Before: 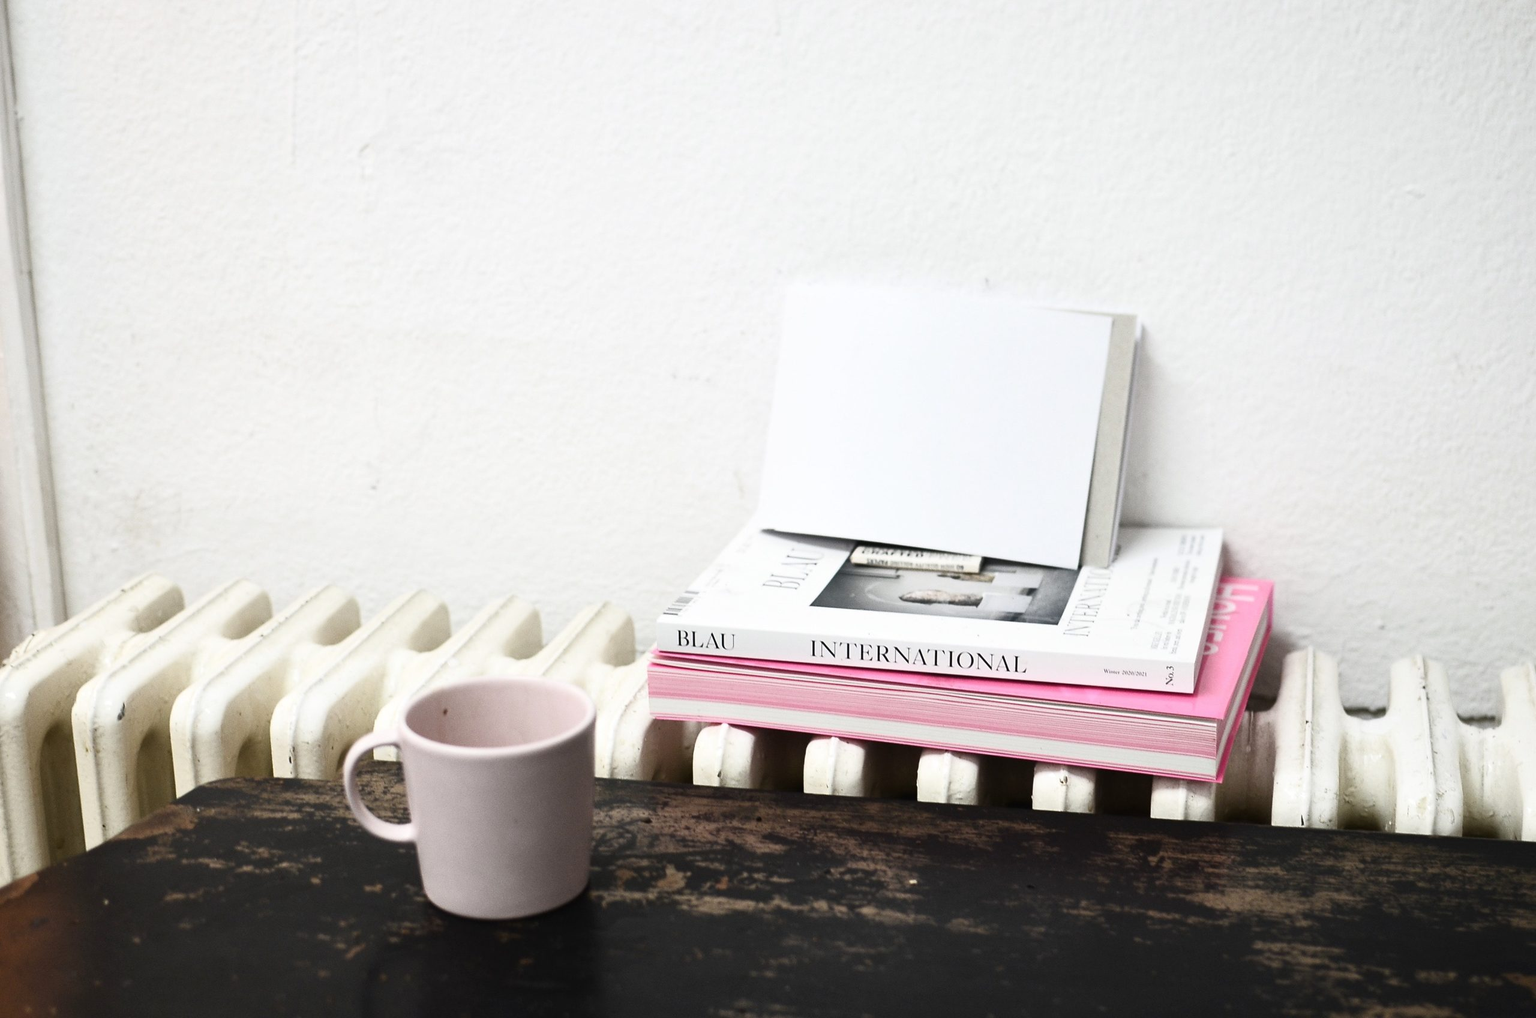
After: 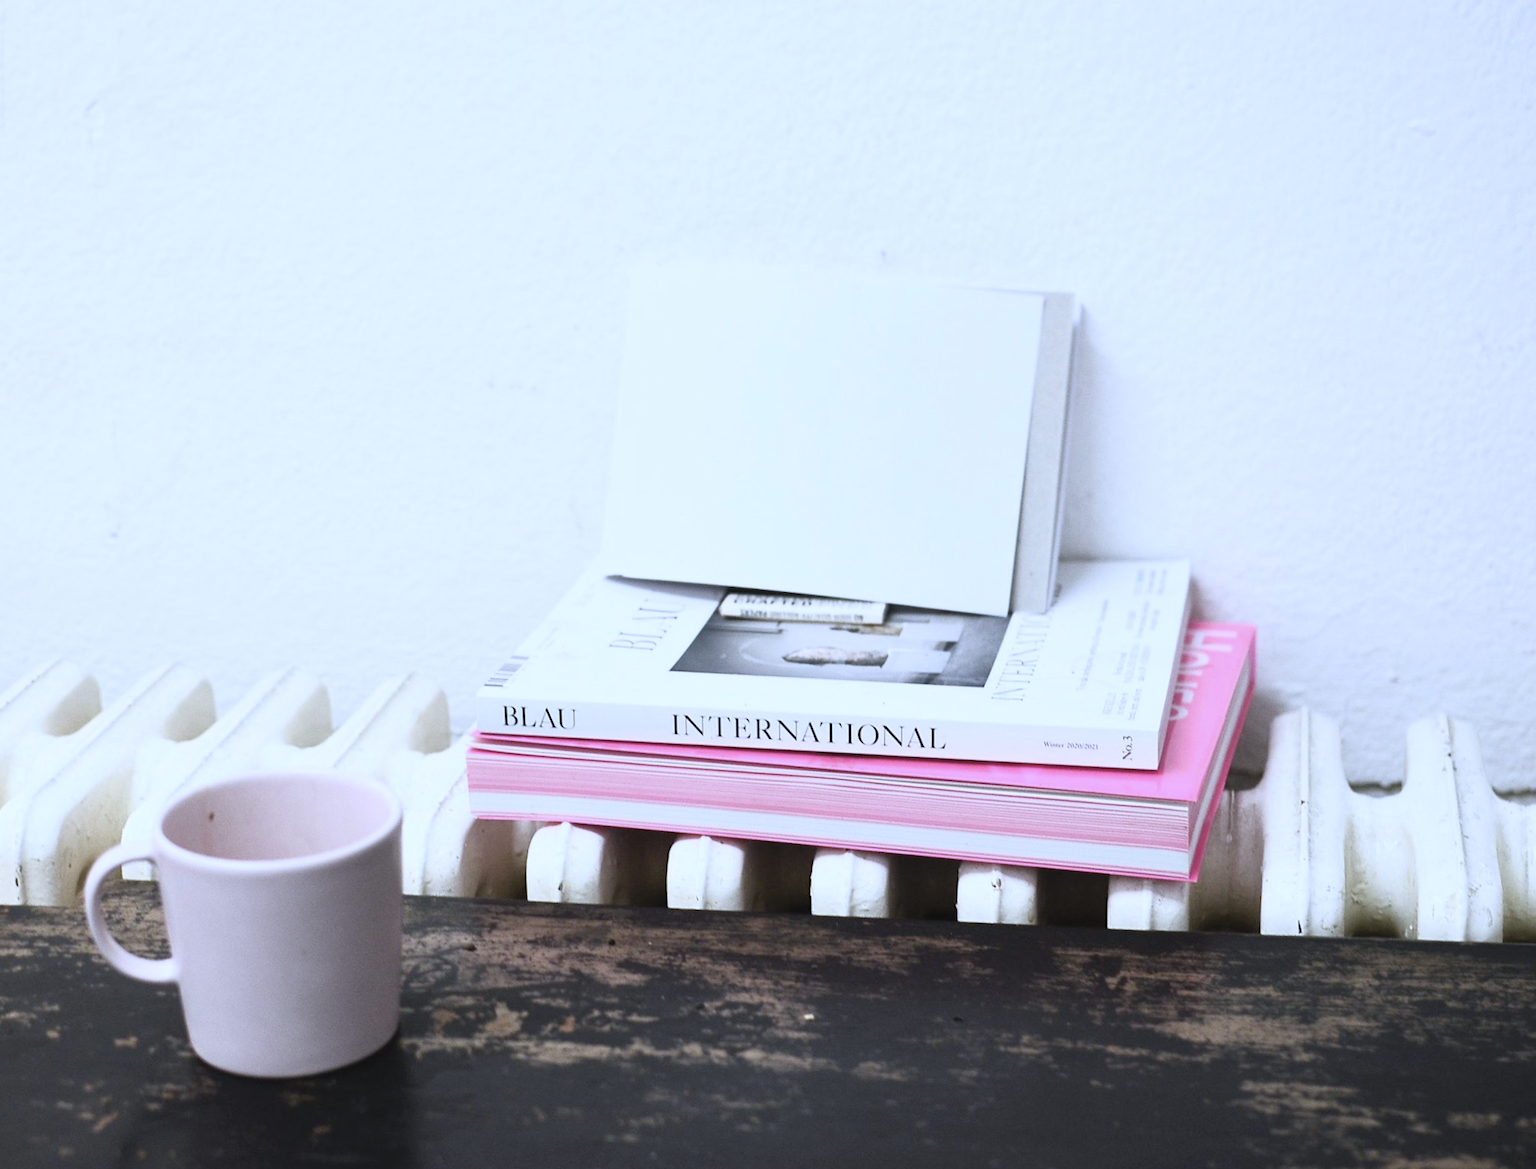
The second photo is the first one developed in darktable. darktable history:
contrast brightness saturation: brightness 0.15
white balance: red 0.948, green 1.02, blue 1.176
crop and rotate: left 17.959%, top 5.771%, right 1.742%
color zones: curves: ch0 [(0, 0.465) (0.092, 0.596) (0.289, 0.464) (0.429, 0.453) (0.571, 0.464) (0.714, 0.455) (0.857, 0.462) (1, 0.465)]
rotate and perspective: rotation -1.42°, crop left 0.016, crop right 0.984, crop top 0.035, crop bottom 0.965
